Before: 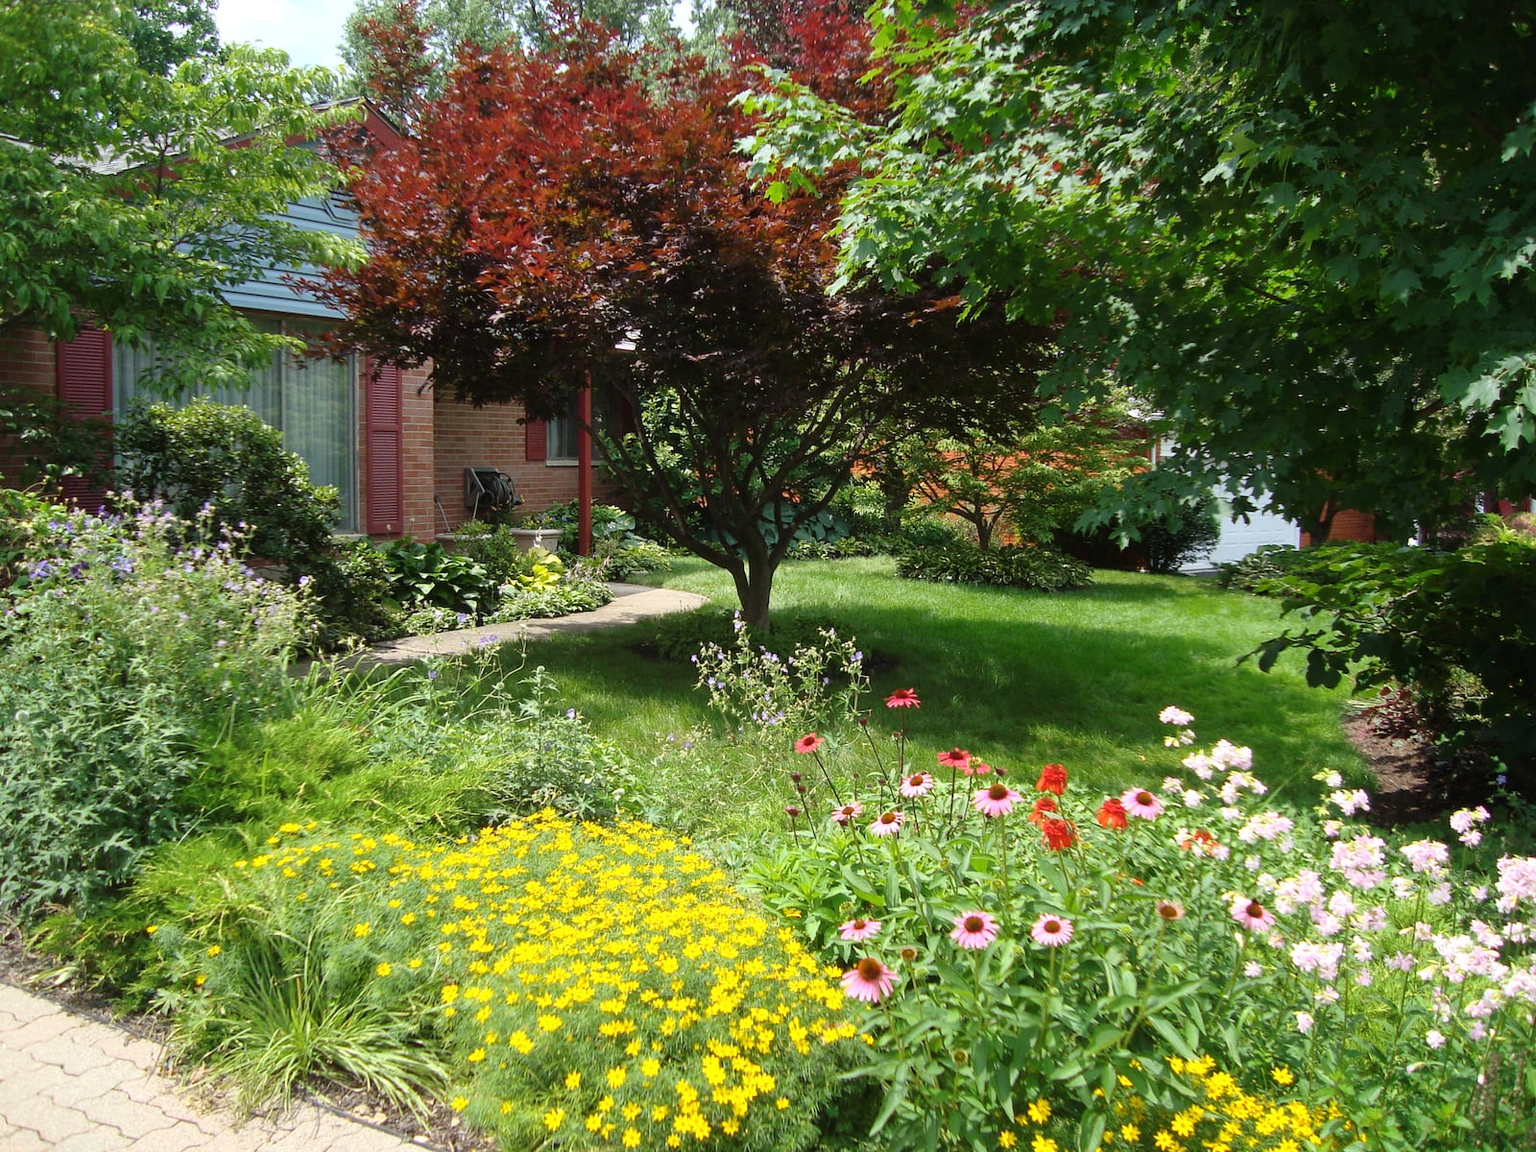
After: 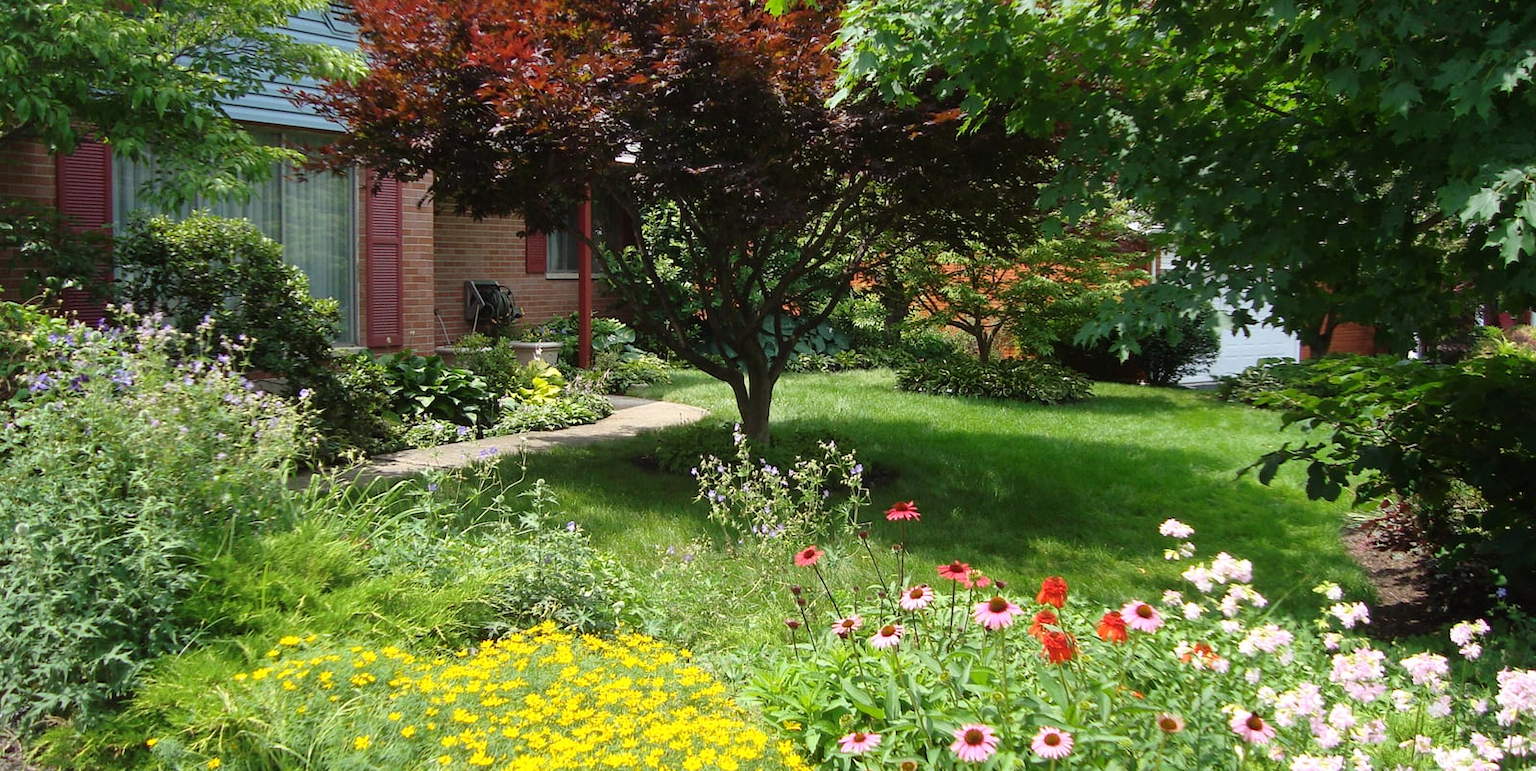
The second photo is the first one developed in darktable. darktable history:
crop: top 16.253%, bottom 16.741%
